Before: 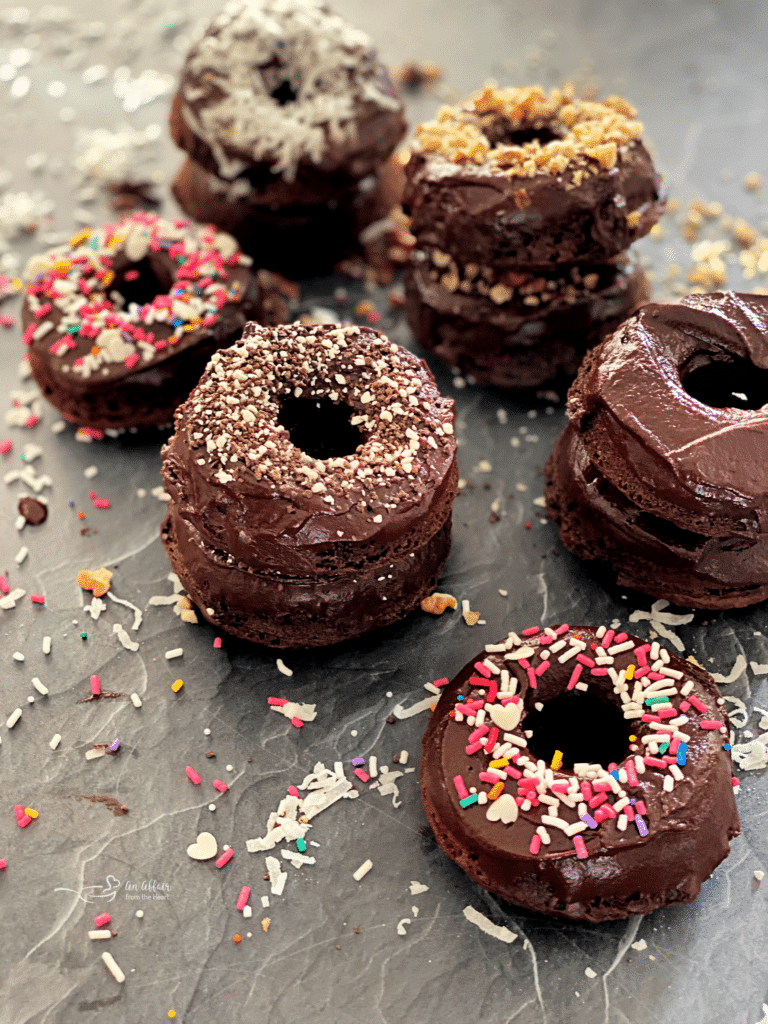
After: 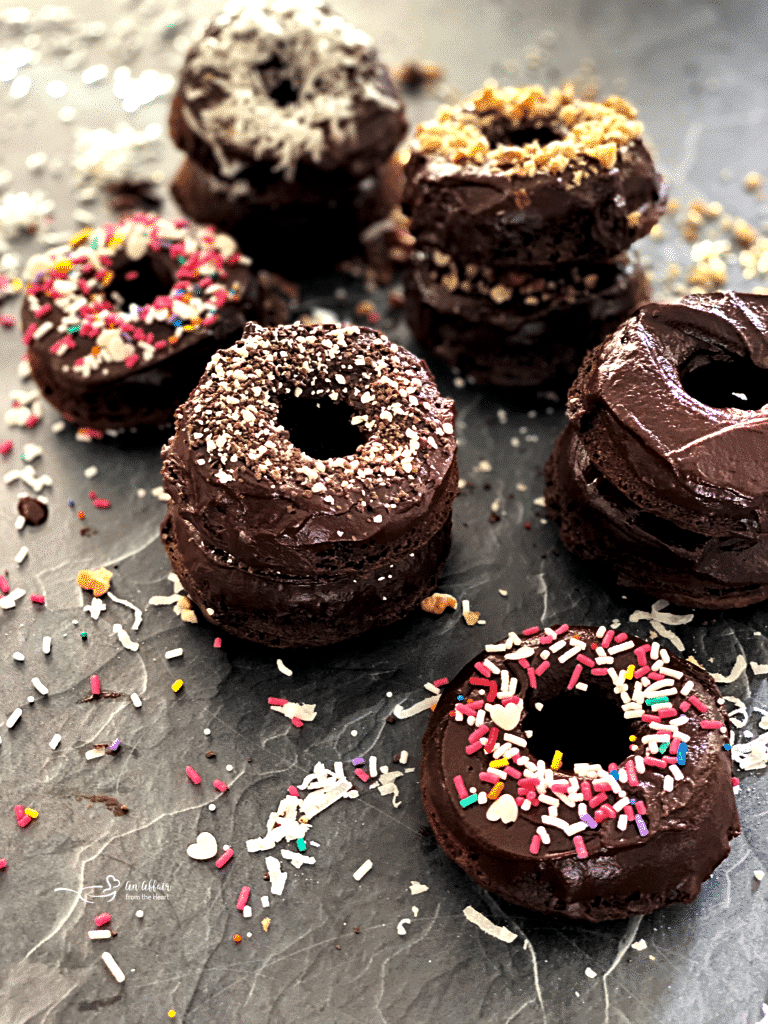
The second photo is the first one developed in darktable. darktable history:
haze removal: adaptive false
levels: mode automatic, gray 59.33%, white 99.97%
exposure: exposure 0.603 EV, compensate highlight preservation false
